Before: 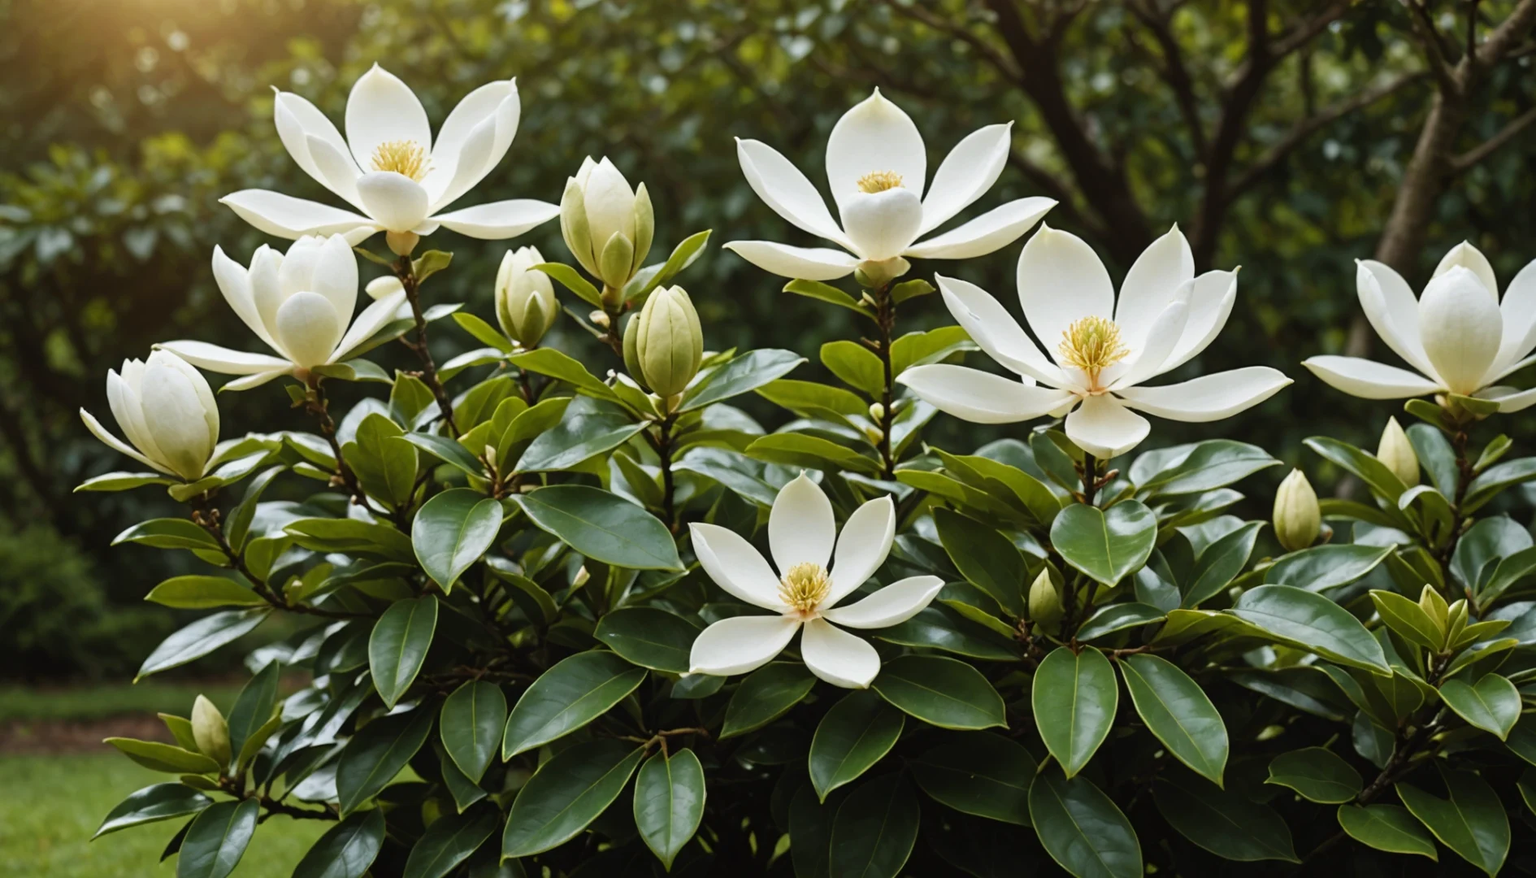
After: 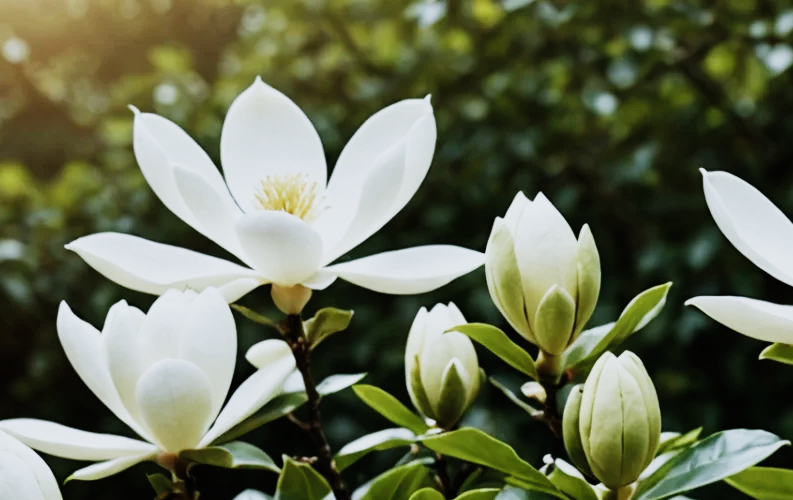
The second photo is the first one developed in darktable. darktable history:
crop and rotate: left 10.817%, top 0.062%, right 47.194%, bottom 53.626%
contrast brightness saturation: saturation -0.17
sigmoid: contrast 2, skew -0.2, preserve hue 0%, red attenuation 0.1, red rotation 0.035, green attenuation 0.1, green rotation -0.017, blue attenuation 0.15, blue rotation -0.052, base primaries Rec2020
color calibration: x 0.37, y 0.377, temperature 4289.93 K
